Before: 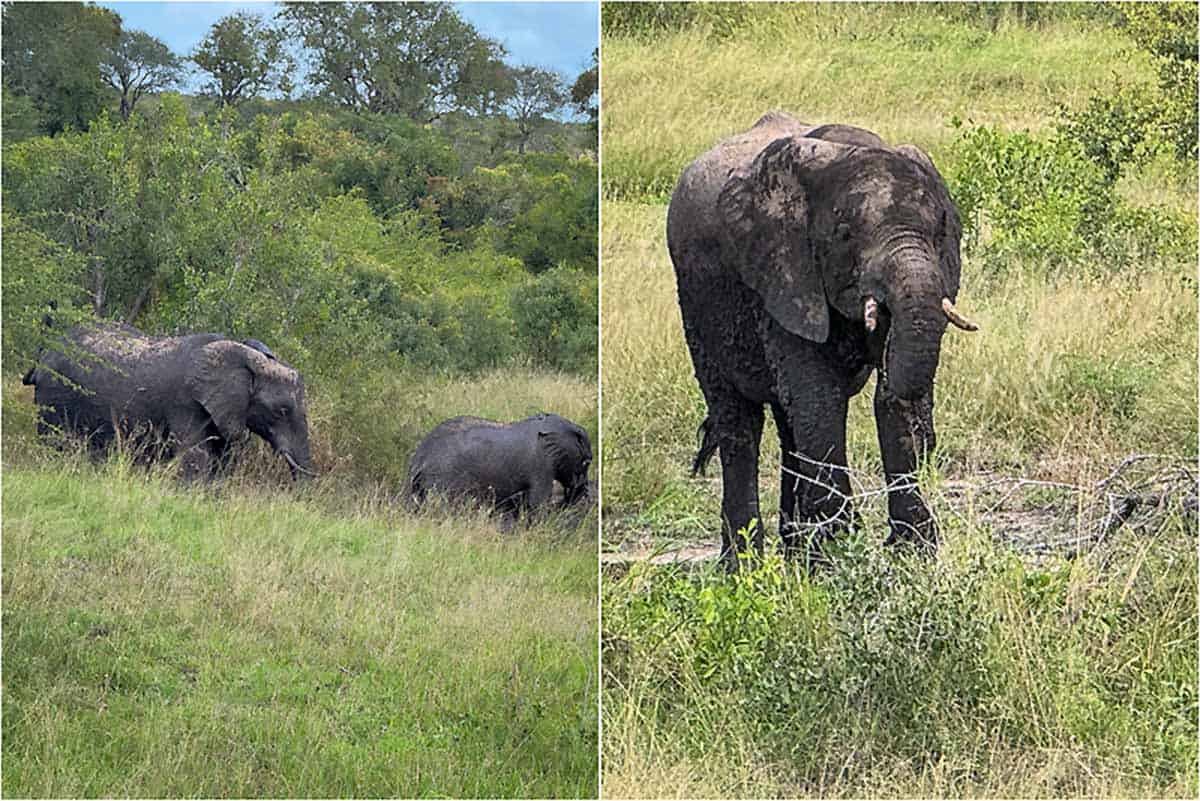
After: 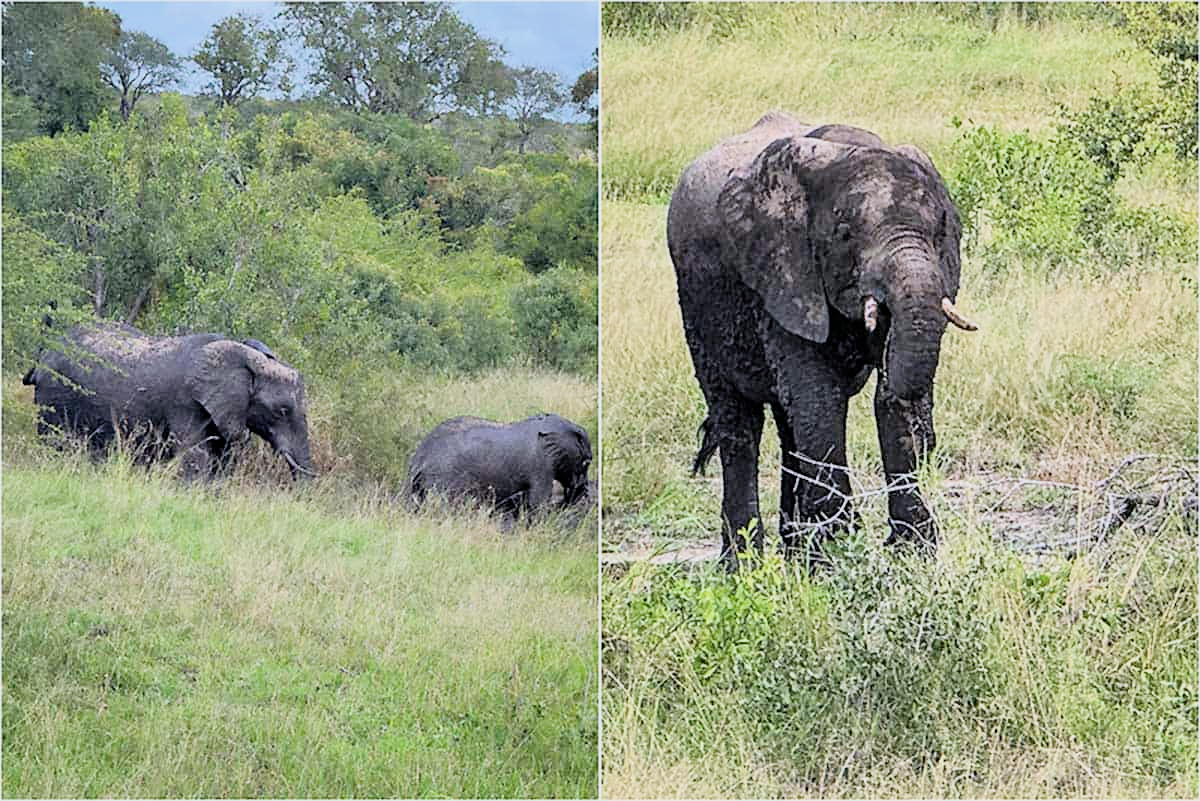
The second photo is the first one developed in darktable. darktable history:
color calibration: illuminant as shot in camera, x 0.358, y 0.373, temperature 4628.91 K
filmic rgb: black relative exposure -7.65 EV, white relative exposure 4.56 EV, hardness 3.61, contrast 1.05
exposure: black level correction 0, exposure 0.7 EV, compensate exposure bias true, compensate highlight preservation false
